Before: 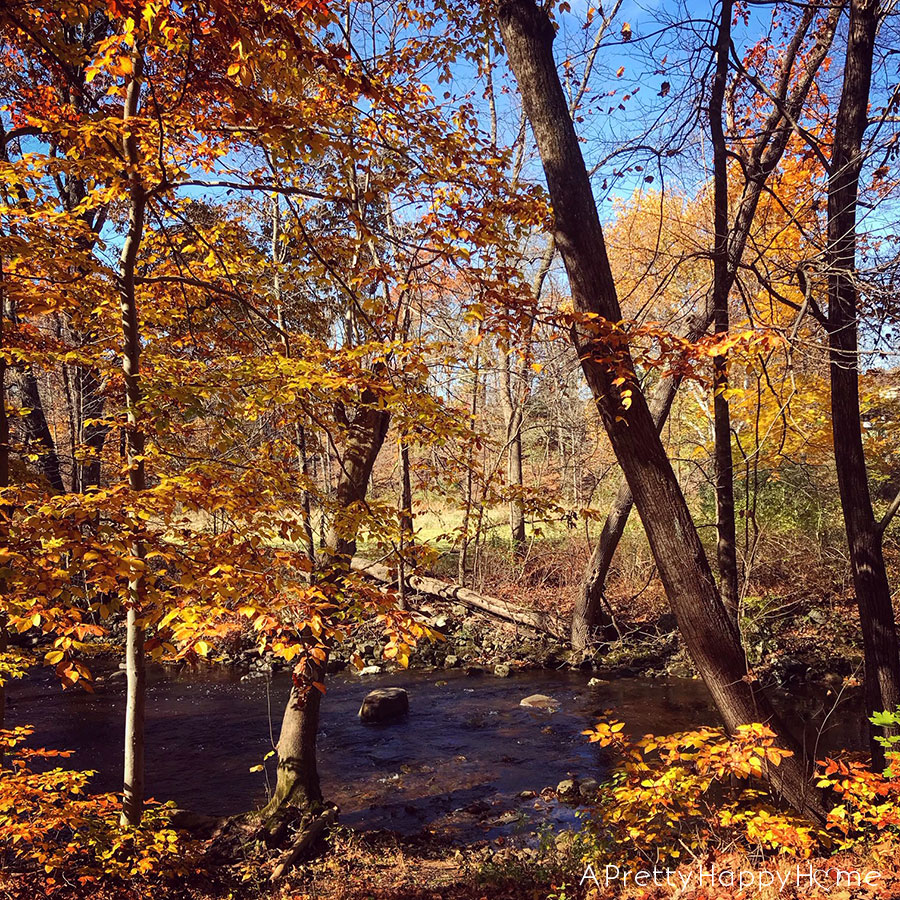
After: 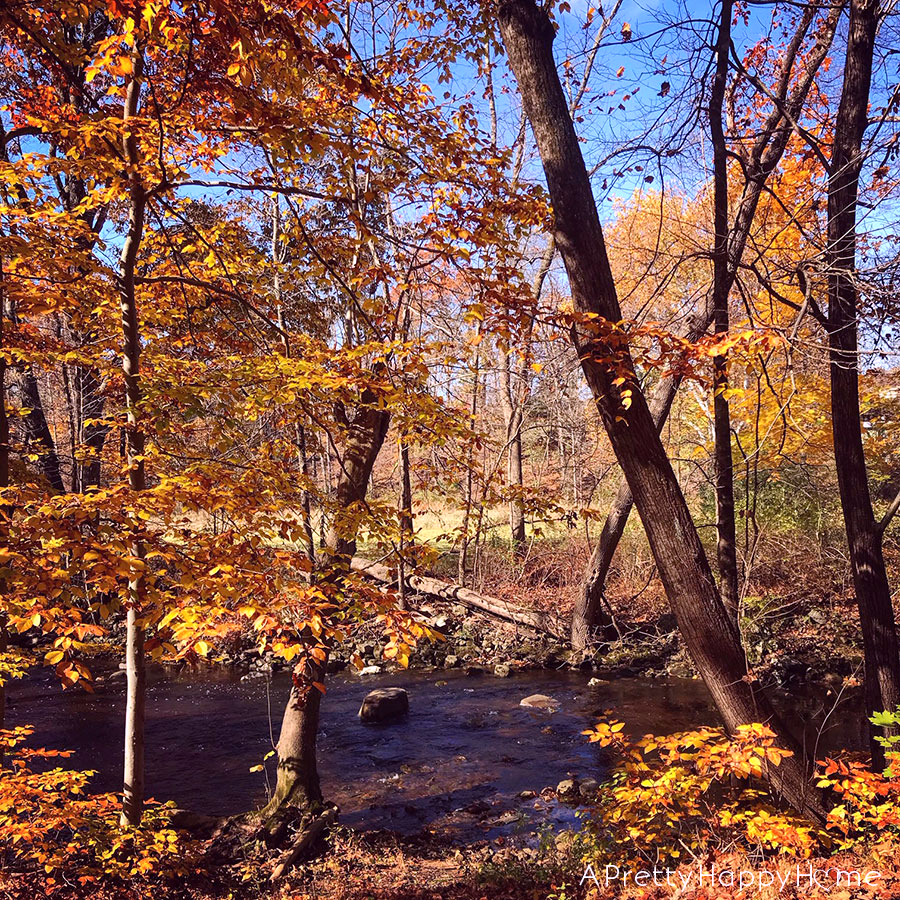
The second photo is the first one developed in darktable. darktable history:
white balance: red 1.066, blue 1.119
shadows and highlights: shadows 30.86, highlights 0, soften with gaussian
